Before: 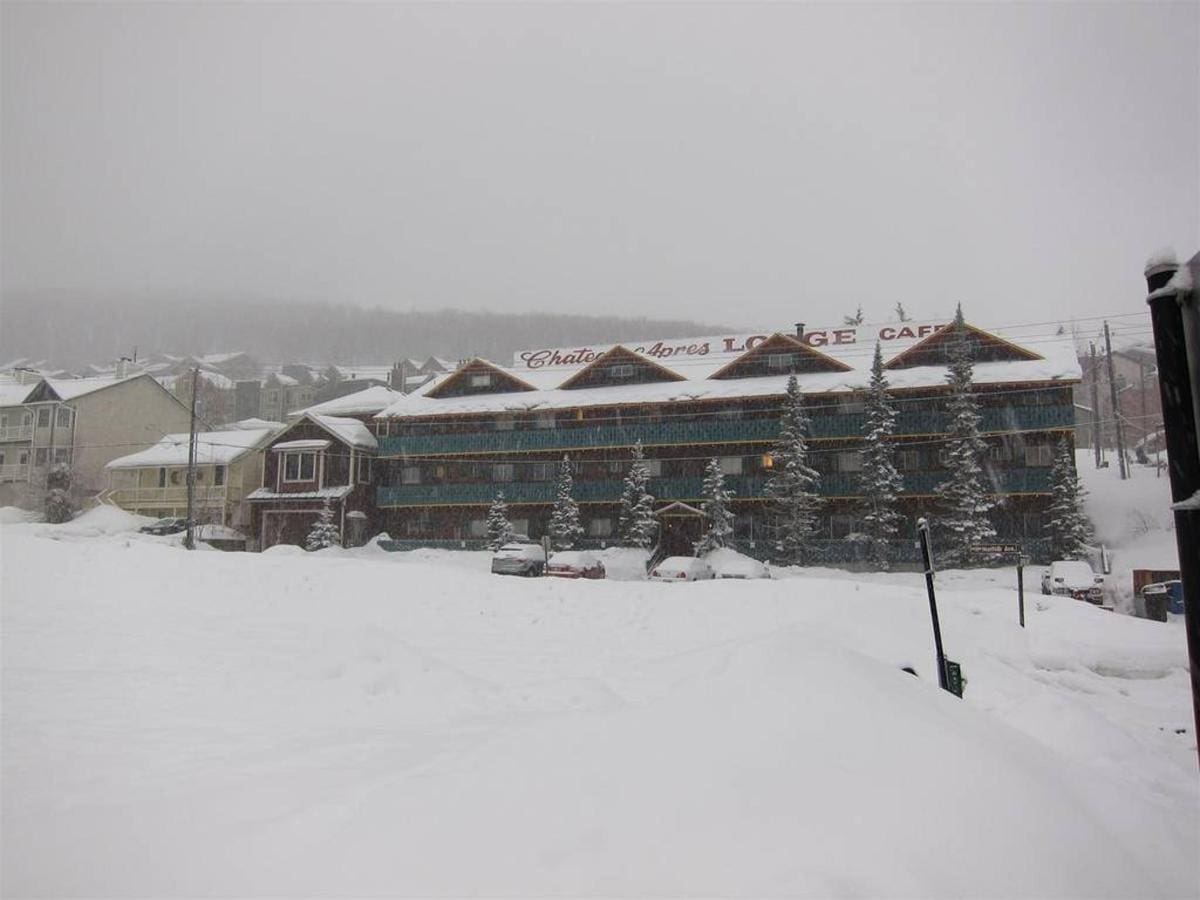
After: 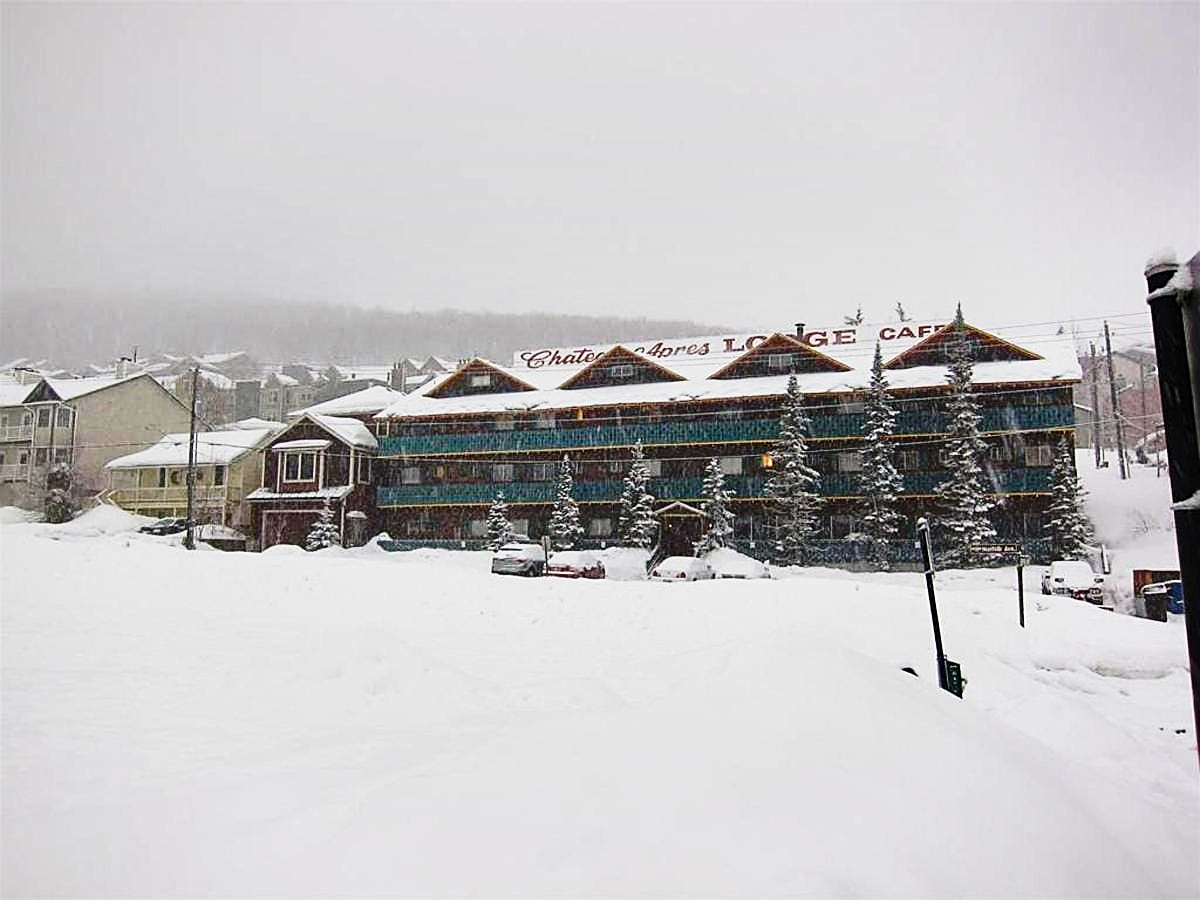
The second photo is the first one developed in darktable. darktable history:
base curve: curves: ch0 [(0, 0) (0.04, 0.03) (0.133, 0.232) (0.448, 0.748) (0.843, 0.968) (1, 1)], preserve colors none
shadows and highlights: low approximation 0.01, soften with gaussian
contrast brightness saturation: saturation 0.18
exposure: compensate highlight preservation false
sharpen: amount 0.901
